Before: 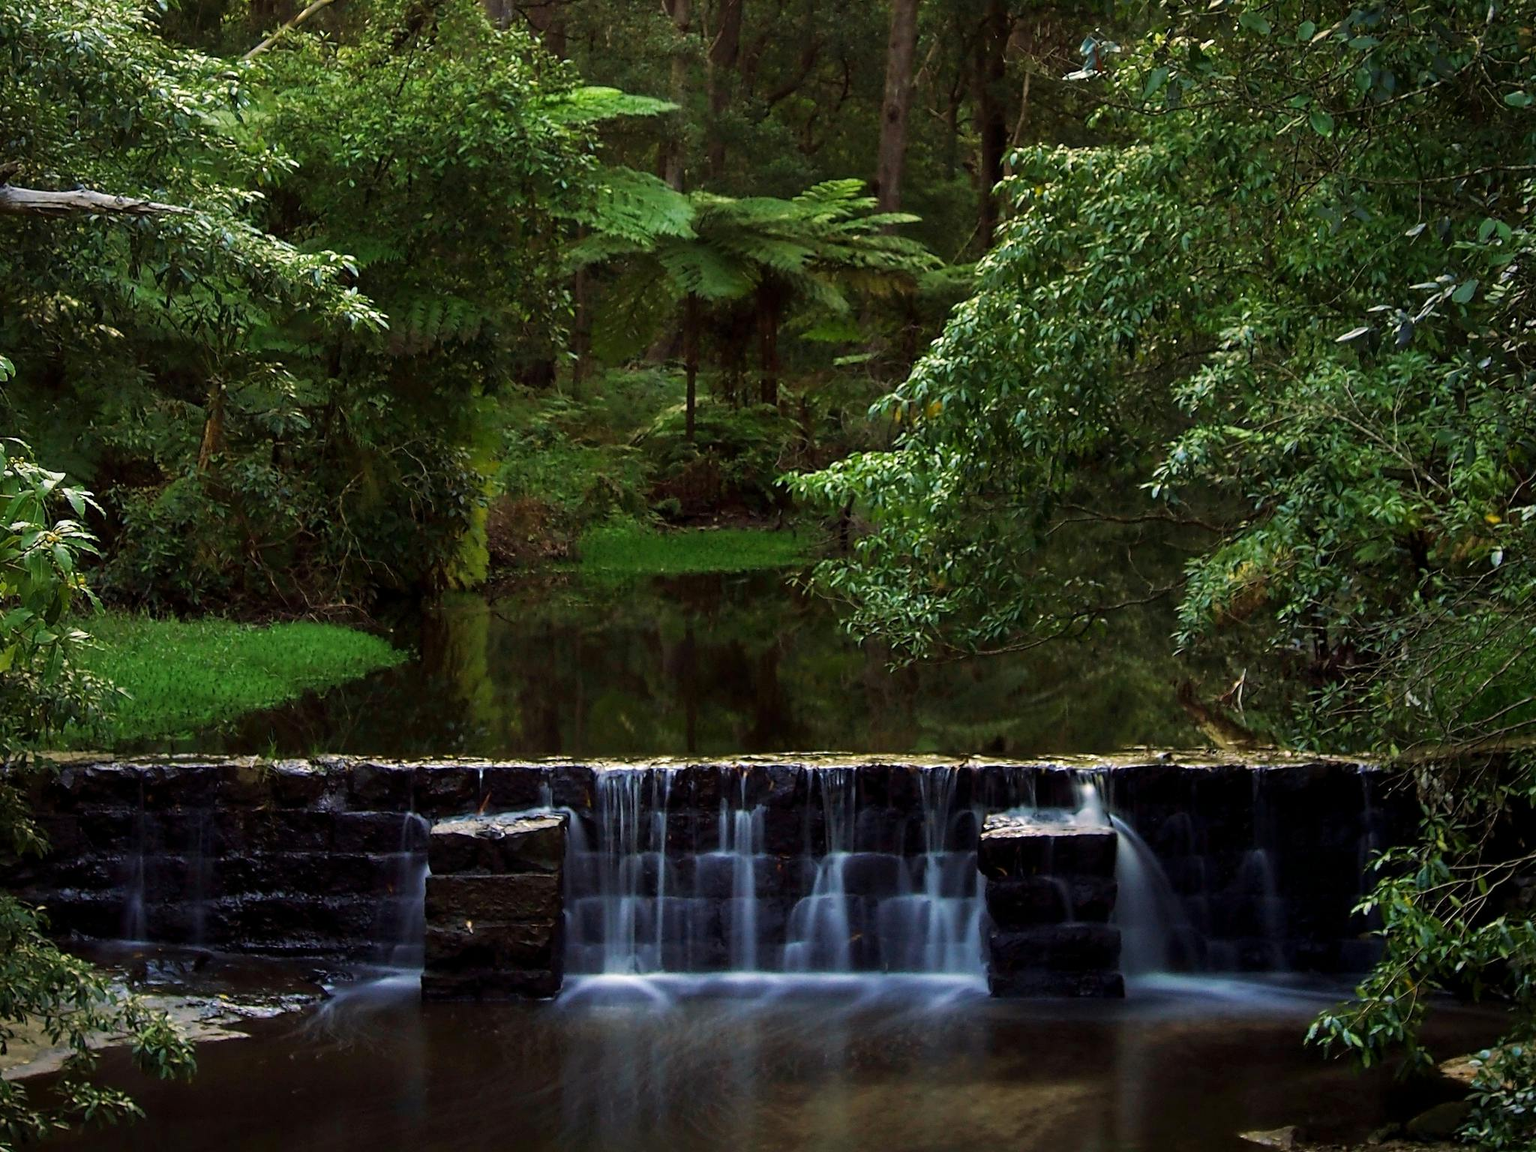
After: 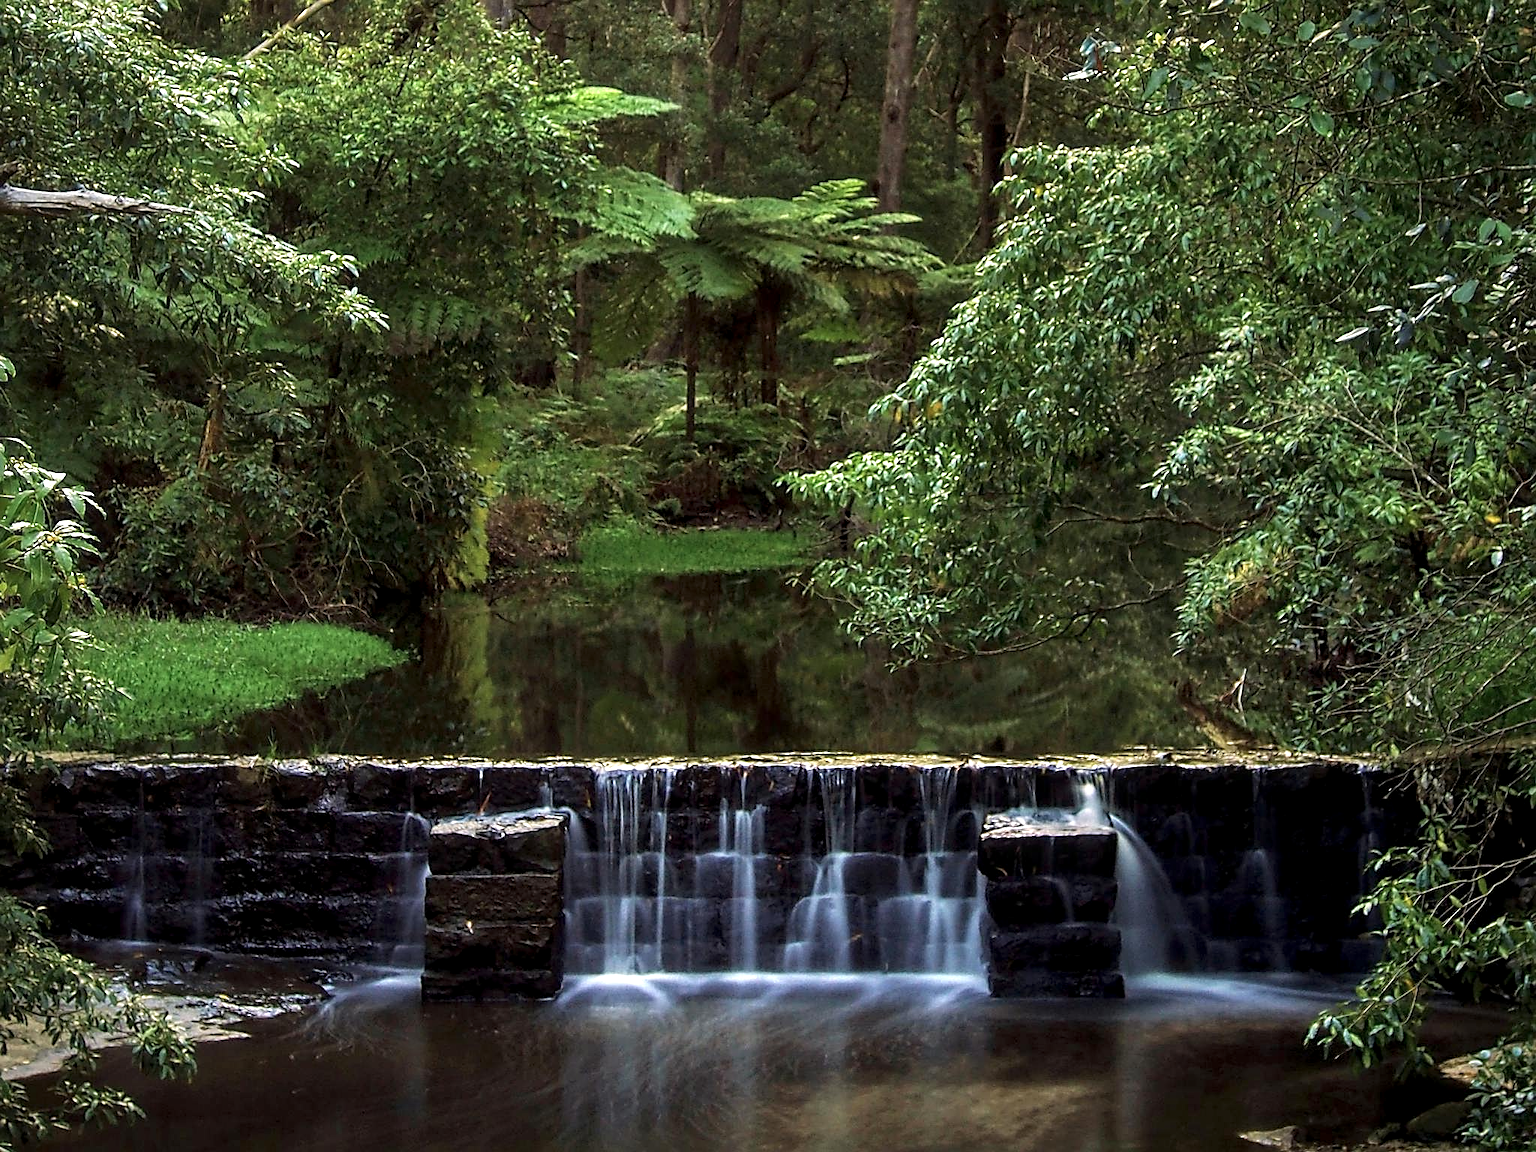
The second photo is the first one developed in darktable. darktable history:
local contrast: on, module defaults
exposure: black level correction 0, exposure 0.701 EV, compensate highlight preservation false
color correction: highlights b* 0.016, saturation 0.852
sharpen: on, module defaults
